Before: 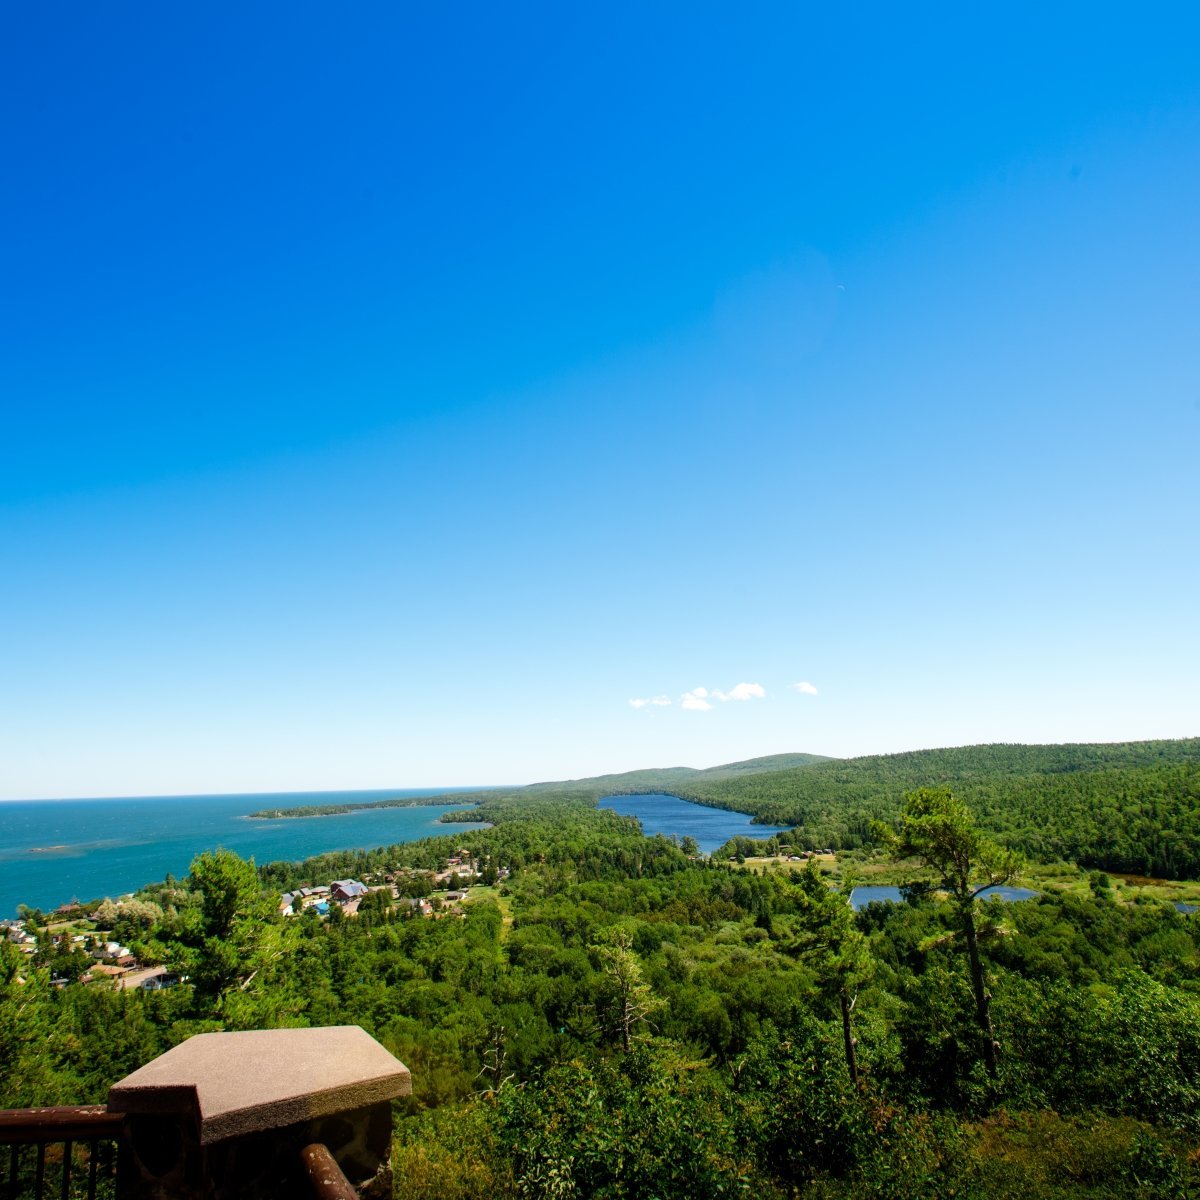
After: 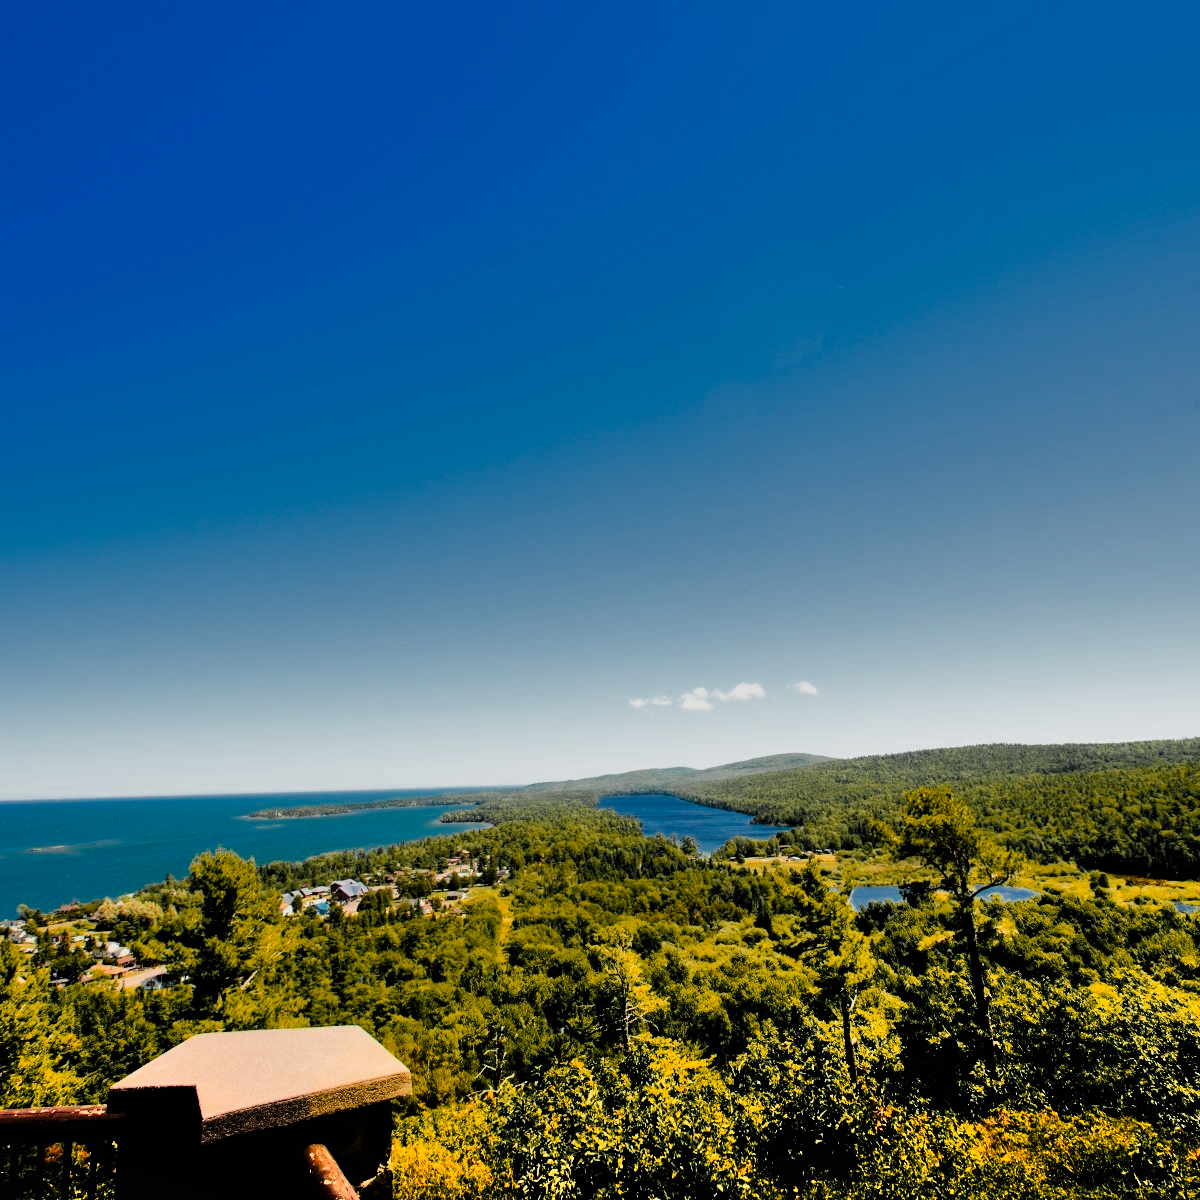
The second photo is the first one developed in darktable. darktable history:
color zones: curves: ch0 [(0, 0.499) (0.143, 0.5) (0.286, 0.5) (0.429, 0.476) (0.571, 0.284) (0.714, 0.243) (0.857, 0.449) (1, 0.499)]; ch1 [(0, 0.532) (0.143, 0.645) (0.286, 0.696) (0.429, 0.211) (0.571, 0.504) (0.714, 0.493) (0.857, 0.495) (1, 0.532)]; ch2 [(0, 0.5) (0.143, 0.5) (0.286, 0.427) (0.429, 0.324) (0.571, 0.5) (0.714, 0.5) (0.857, 0.5) (1, 0.5)]
filmic rgb: black relative exposure -5.01 EV, white relative exposure 3.55 EV, threshold 2.94 EV, hardness 3.17, contrast 1.202, highlights saturation mix -48.74%, enable highlight reconstruction true
shadows and highlights: shadows 74.41, highlights -60.74, soften with gaussian
